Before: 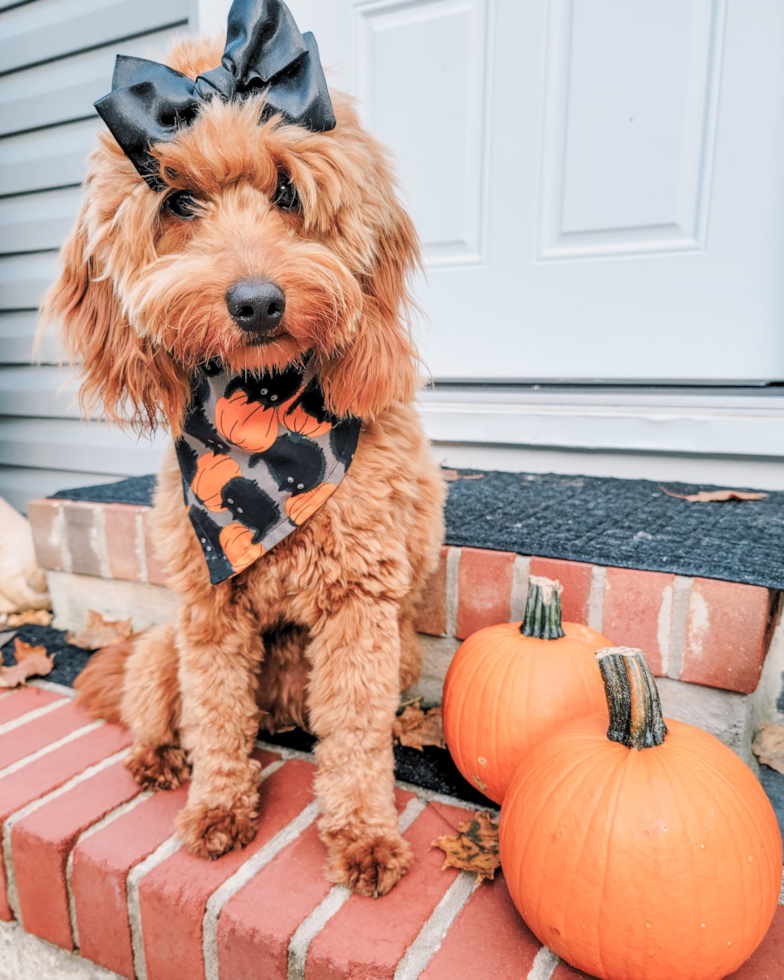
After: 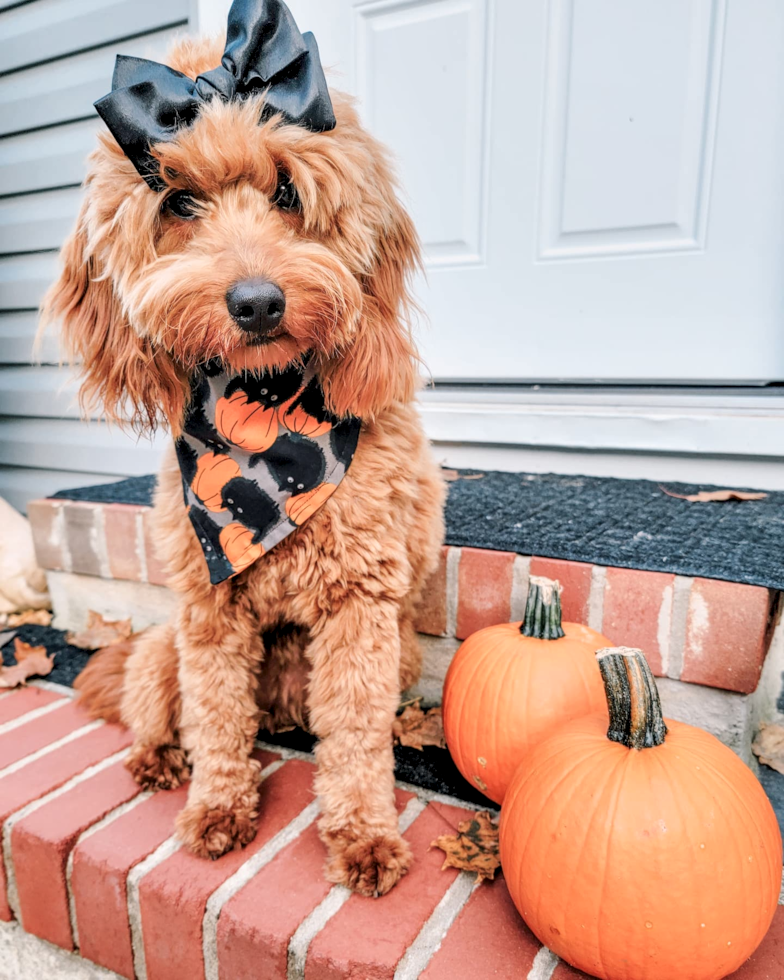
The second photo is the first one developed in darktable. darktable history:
contrast equalizer: octaves 7, y [[0.609, 0.611, 0.615, 0.613, 0.607, 0.603], [0.504, 0.498, 0.496, 0.499, 0.506, 0.516], [0 ×6], [0 ×6], [0 ×6]], mix 0.297
